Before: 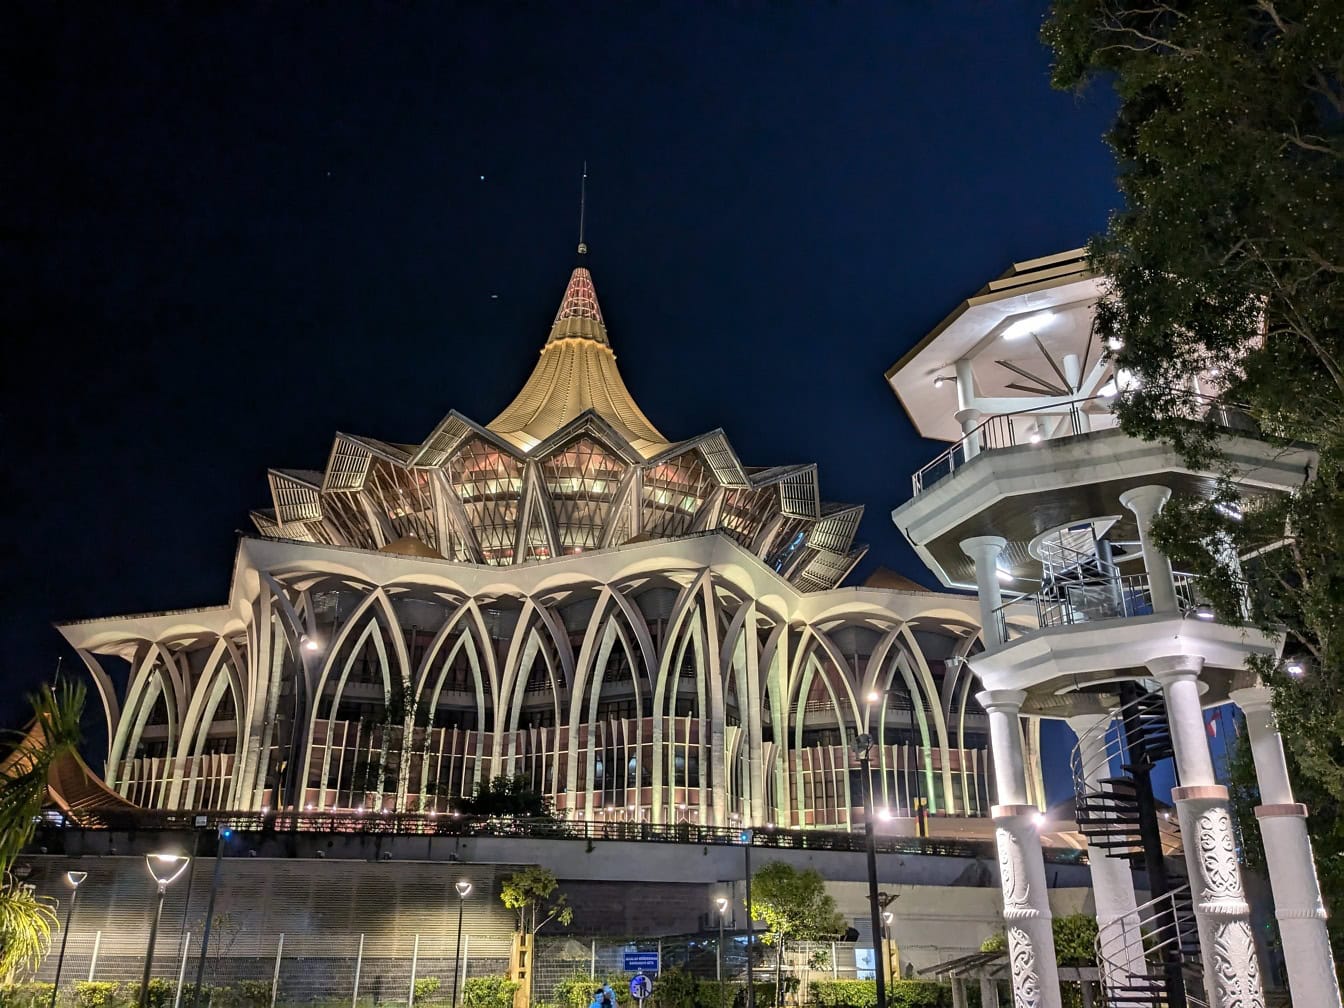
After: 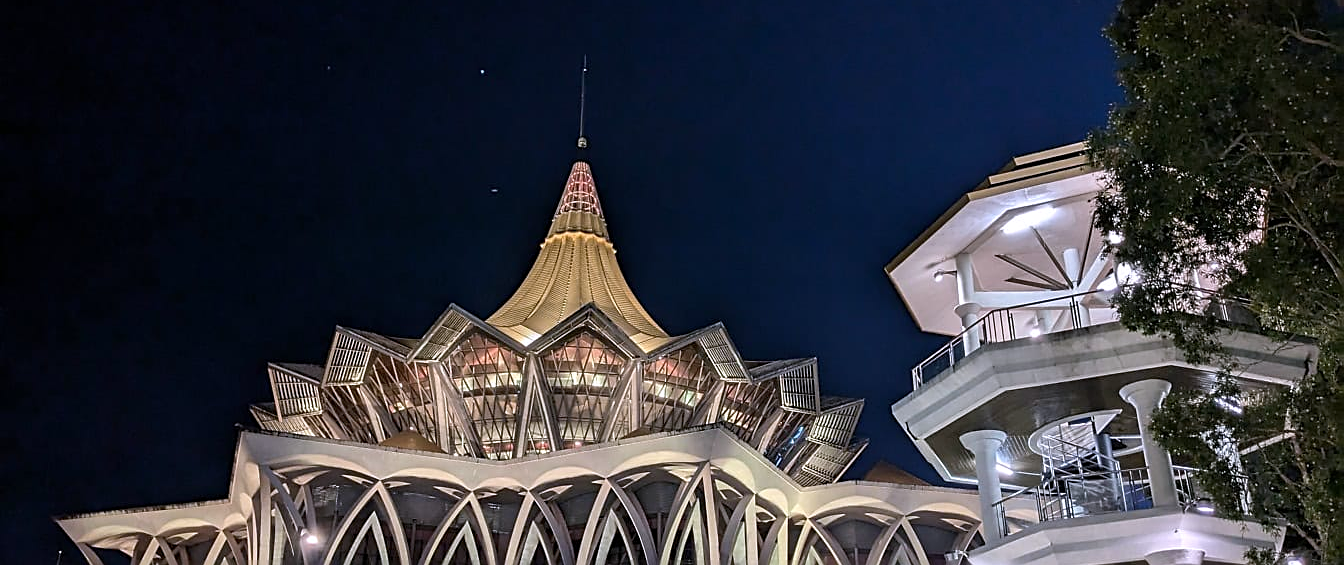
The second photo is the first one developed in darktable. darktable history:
white balance: red 1.004, blue 1.096
sharpen: on, module defaults
crop and rotate: top 10.605%, bottom 33.274%
